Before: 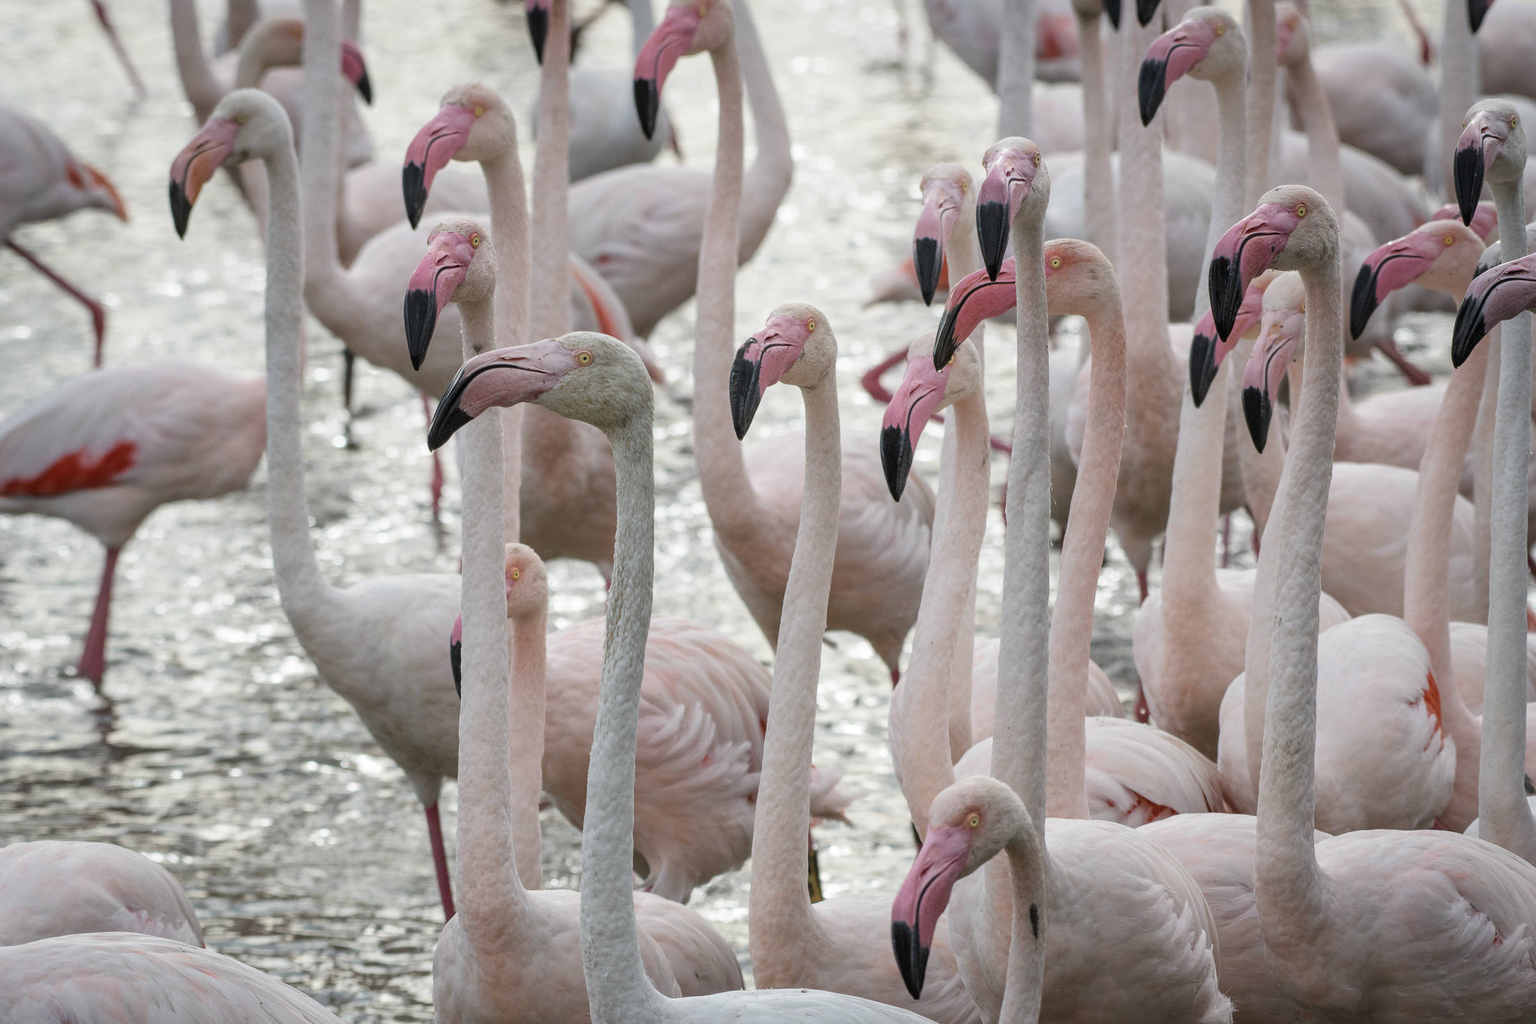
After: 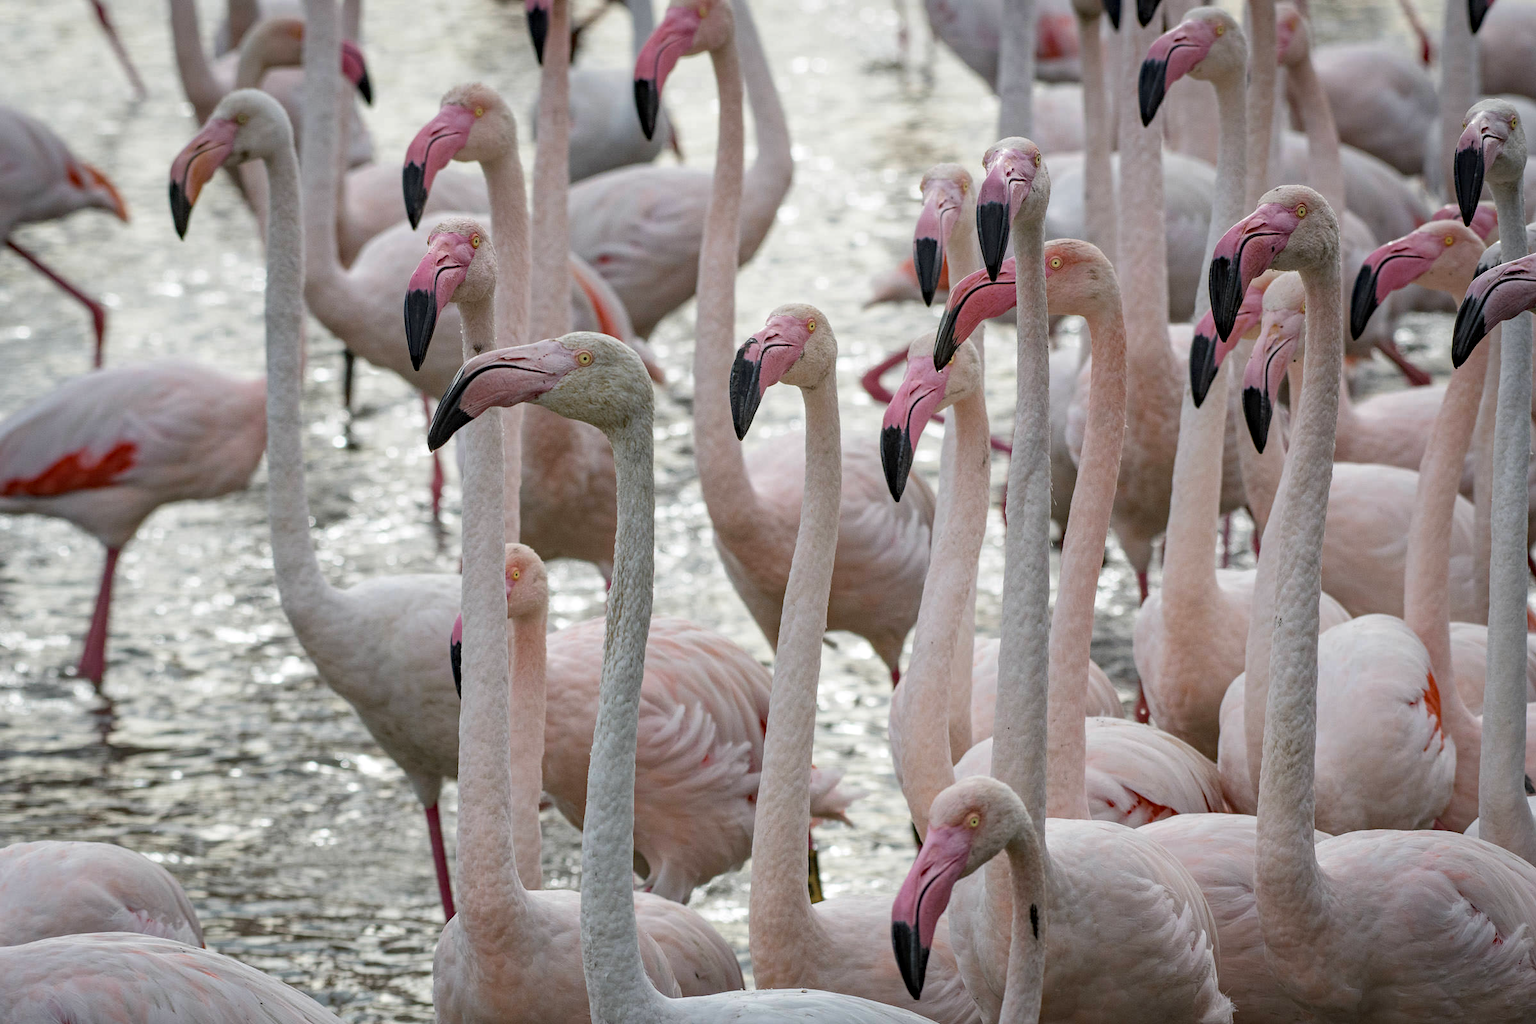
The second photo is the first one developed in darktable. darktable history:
exposure: compensate highlight preservation false
haze removal: strength 0.29, distance 0.25, compatibility mode true, adaptive false
